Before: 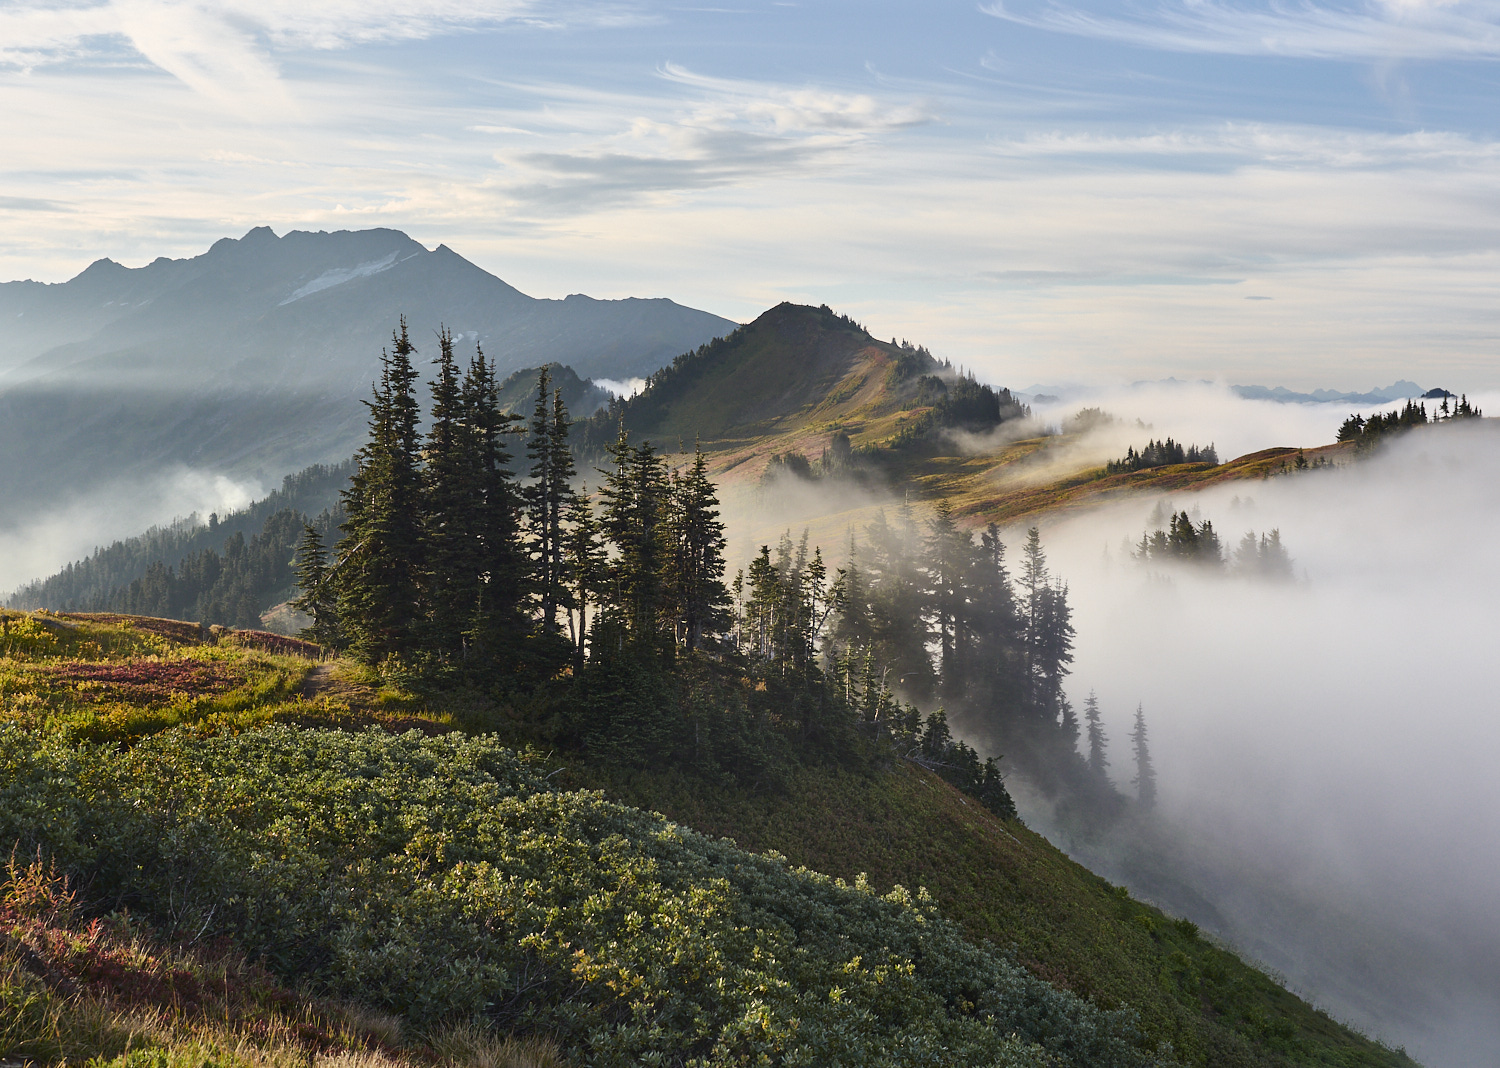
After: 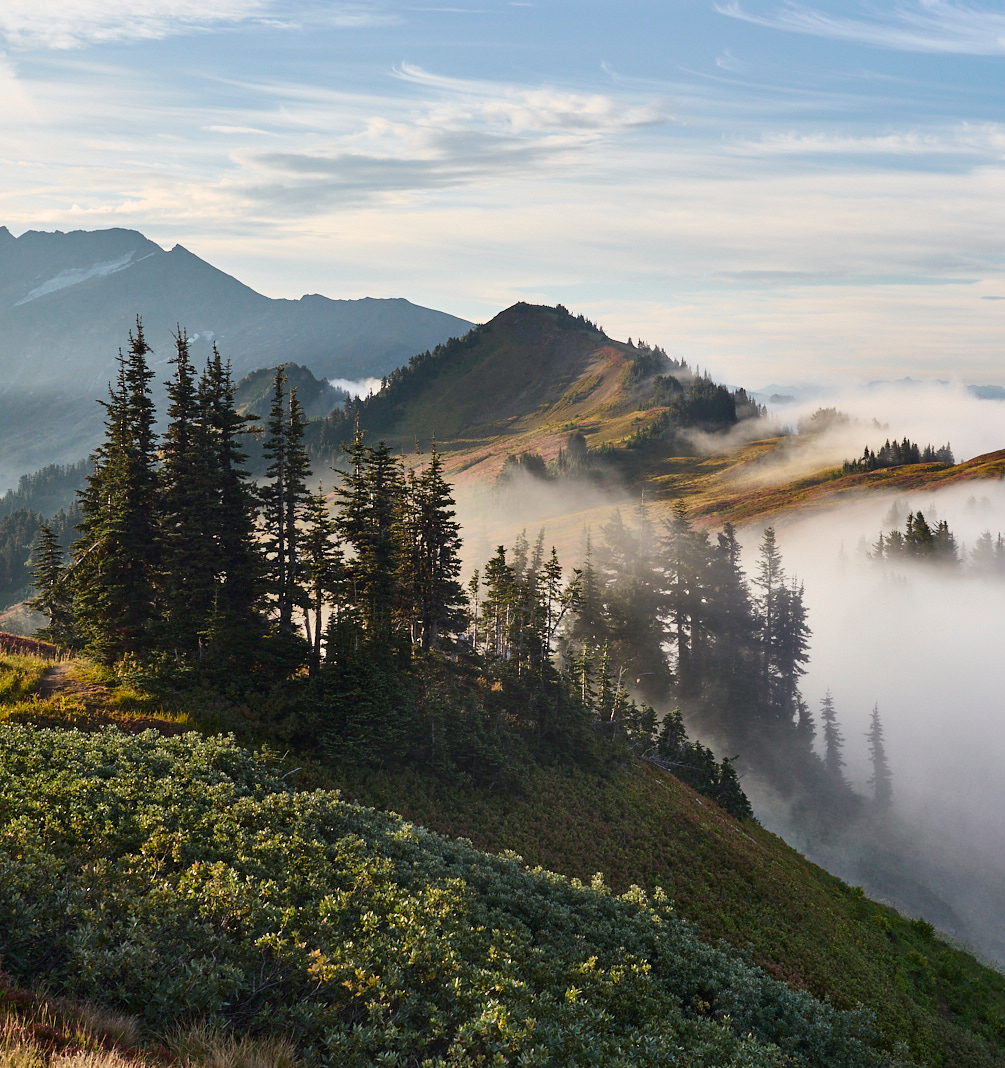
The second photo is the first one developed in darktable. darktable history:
crop and rotate: left 17.627%, right 15.373%
